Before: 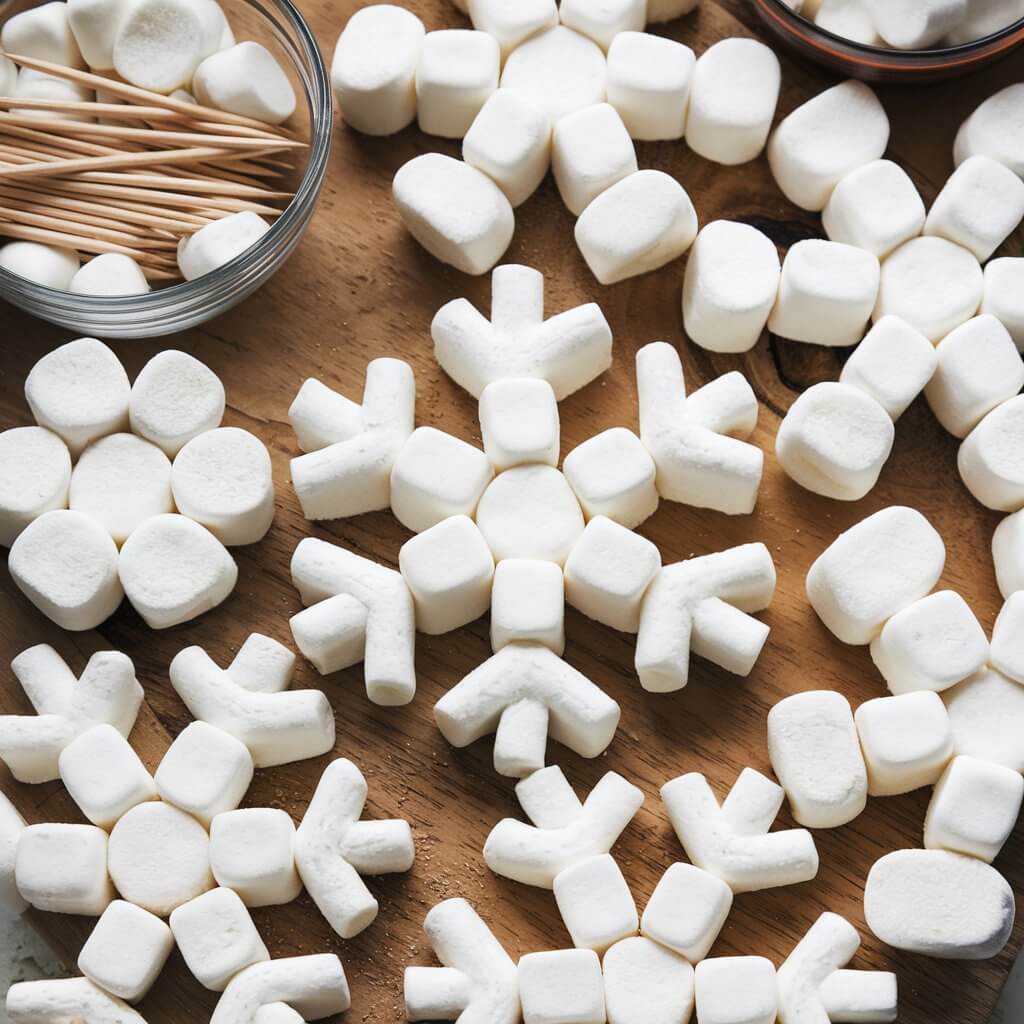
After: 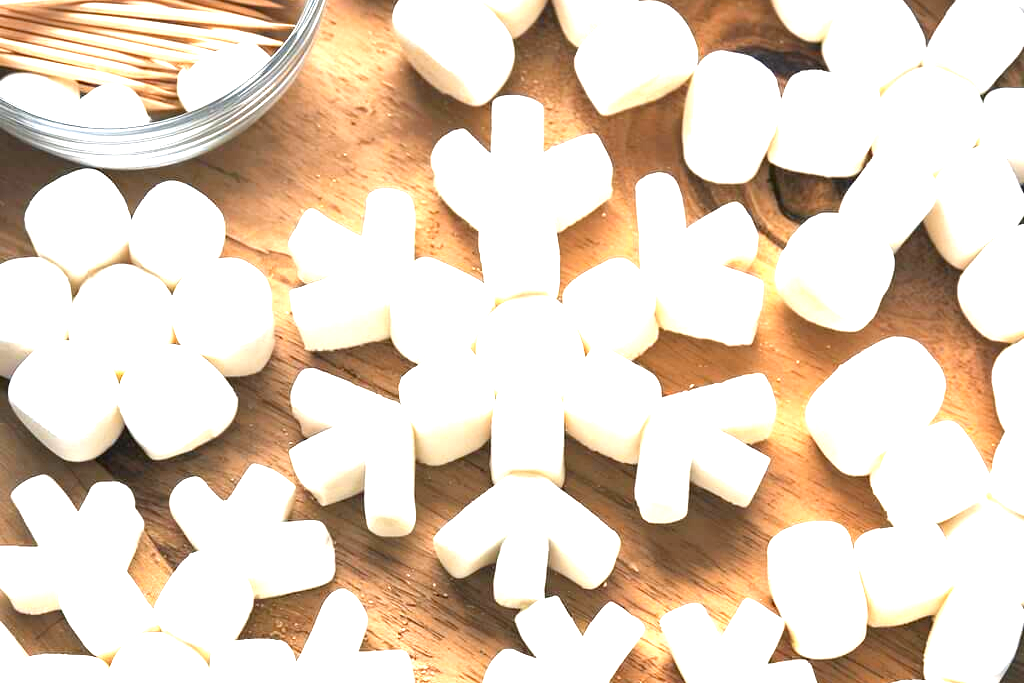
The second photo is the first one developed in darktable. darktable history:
crop: top 16.52%, bottom 16.732%
exposure: black level correction 0, exposure 1.688 EV, compensate highlight preservation false
levels: levels [0, 0.435, 0.917]
